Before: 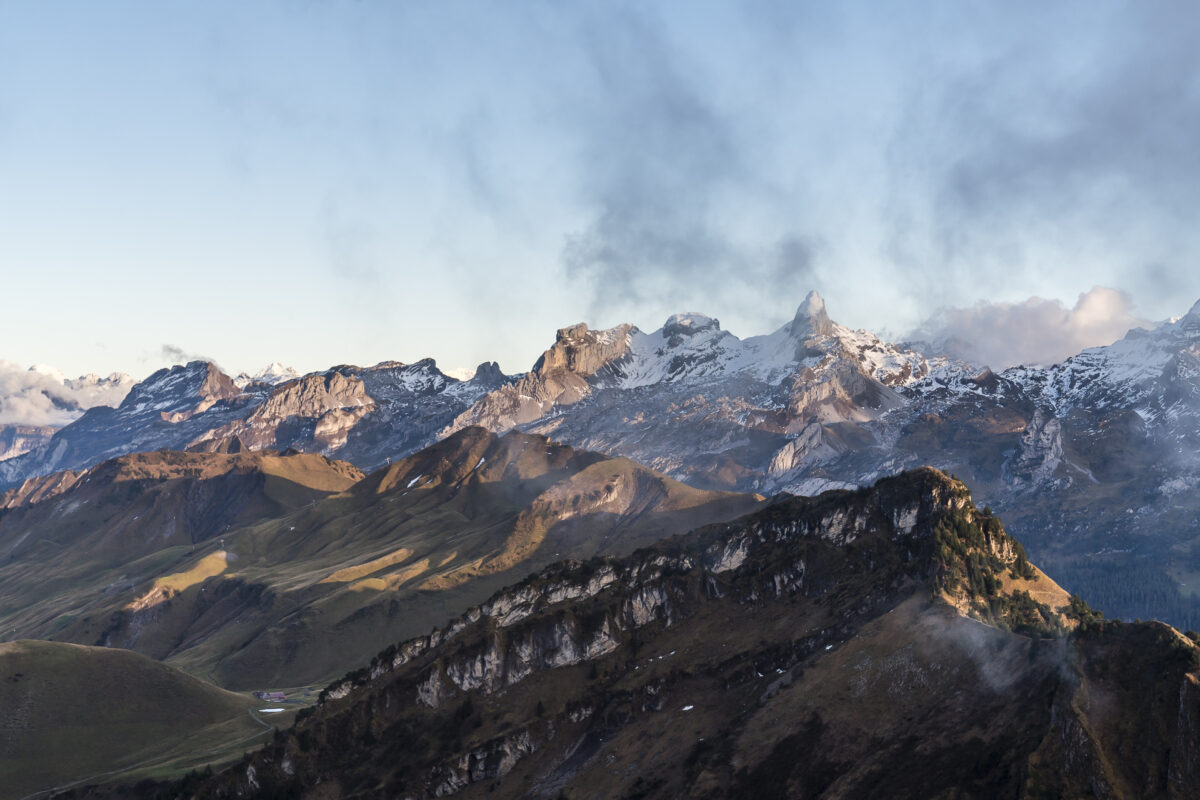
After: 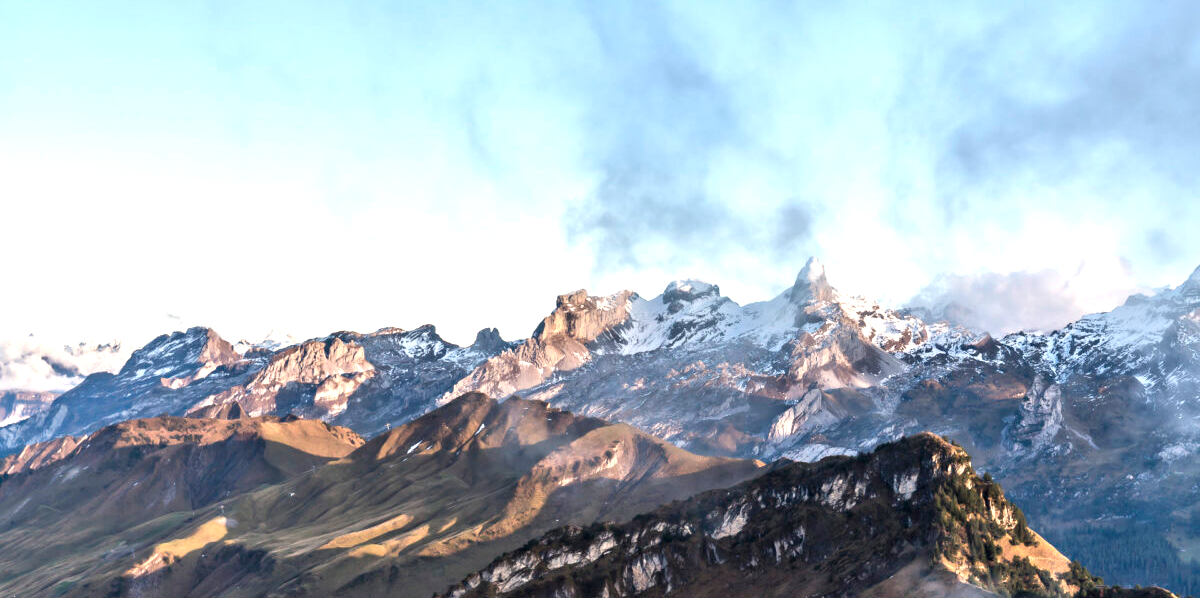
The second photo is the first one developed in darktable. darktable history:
crop: top 4.305%, bottom 20.85%
exposure: exposure 0.755 EV, compensate highlight preservation false
contrast equalizer: y [[0.5, 0.5, 0.544, 0.569, 0.5, 0.5], [0.5 ×6], [0.5 ×6], [0 ×6], [0 ×6]]
